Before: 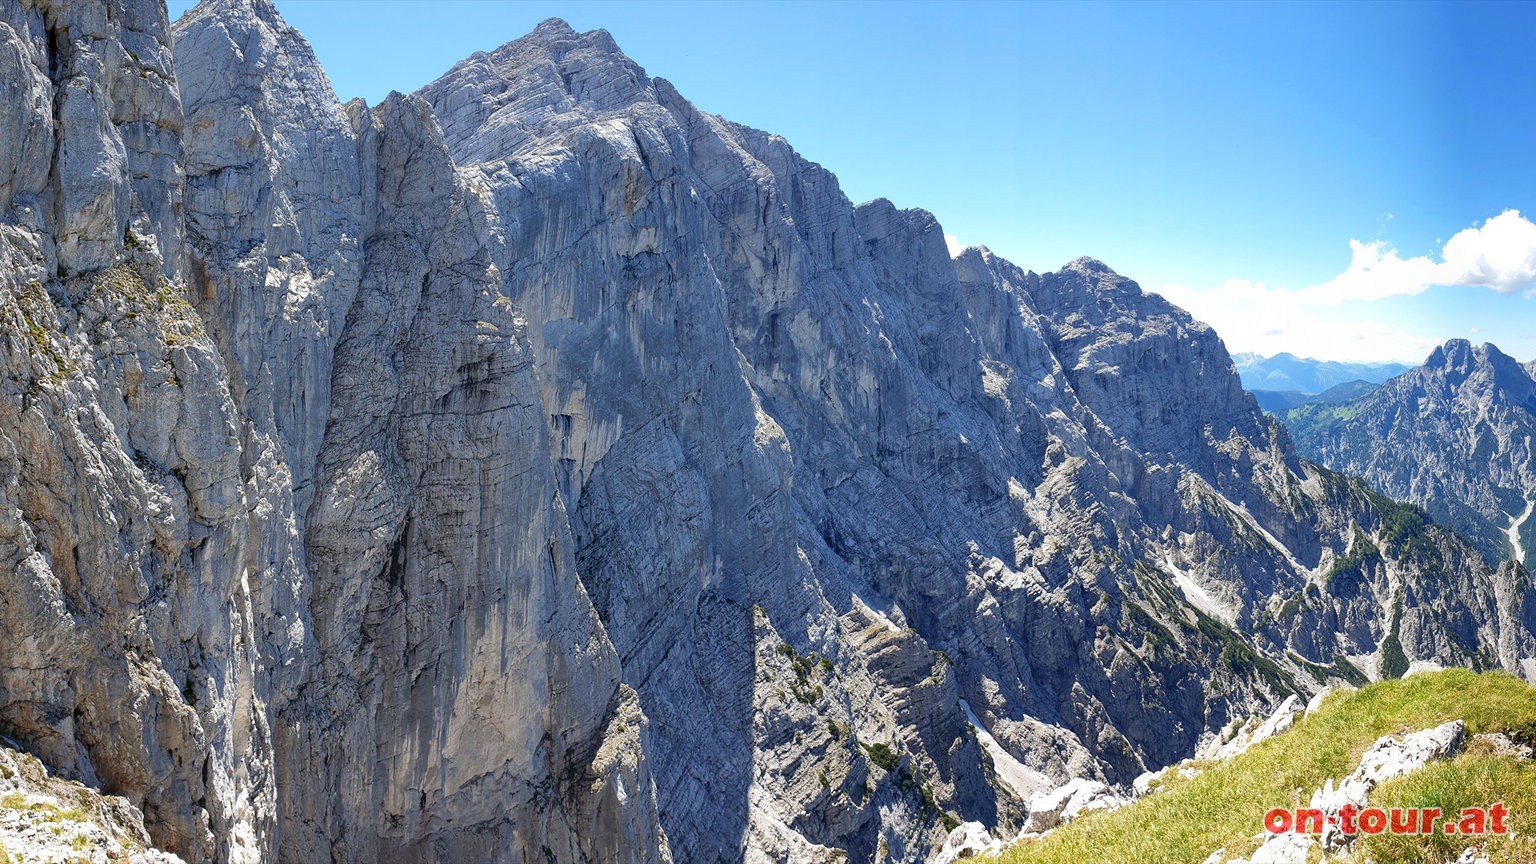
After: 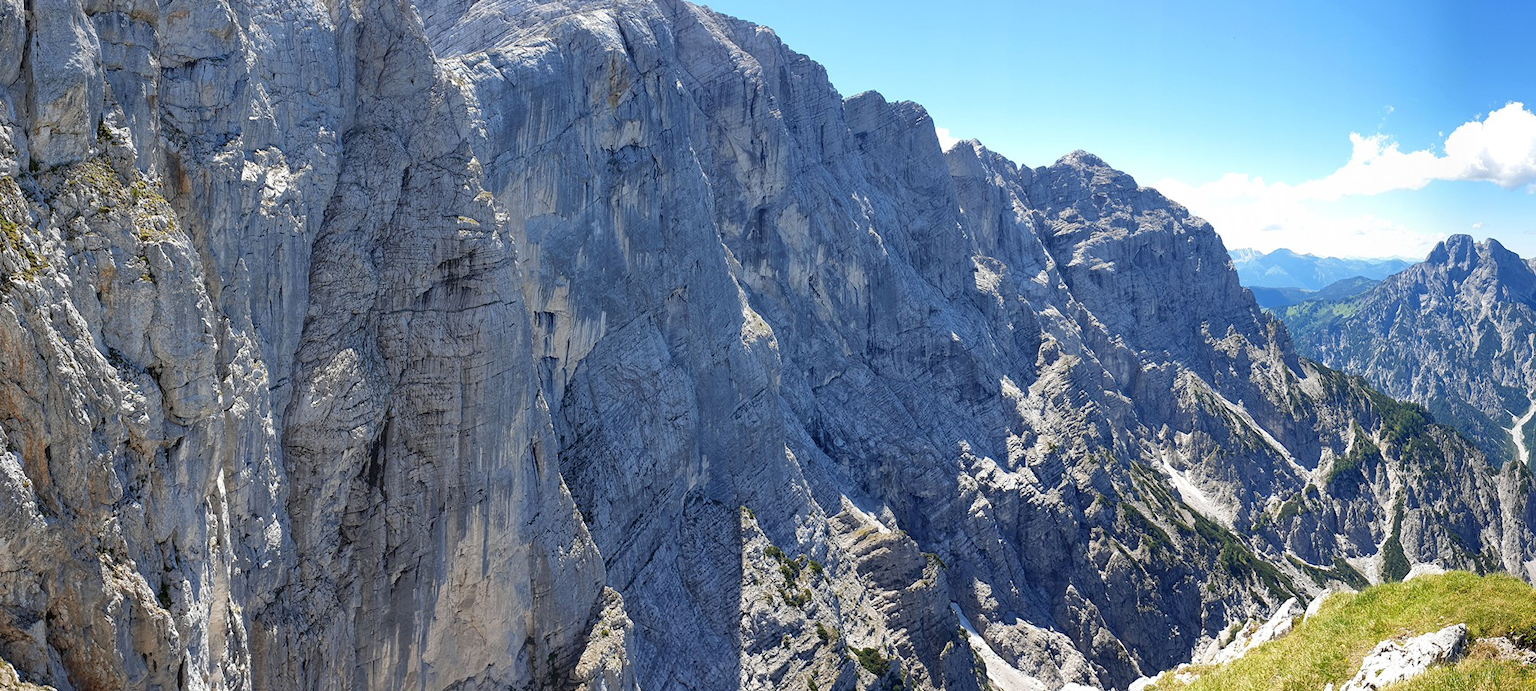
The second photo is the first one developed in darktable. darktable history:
crop and rotate: left 1.887%, top 12.754%, right 0.214%, bottom 8.893%
